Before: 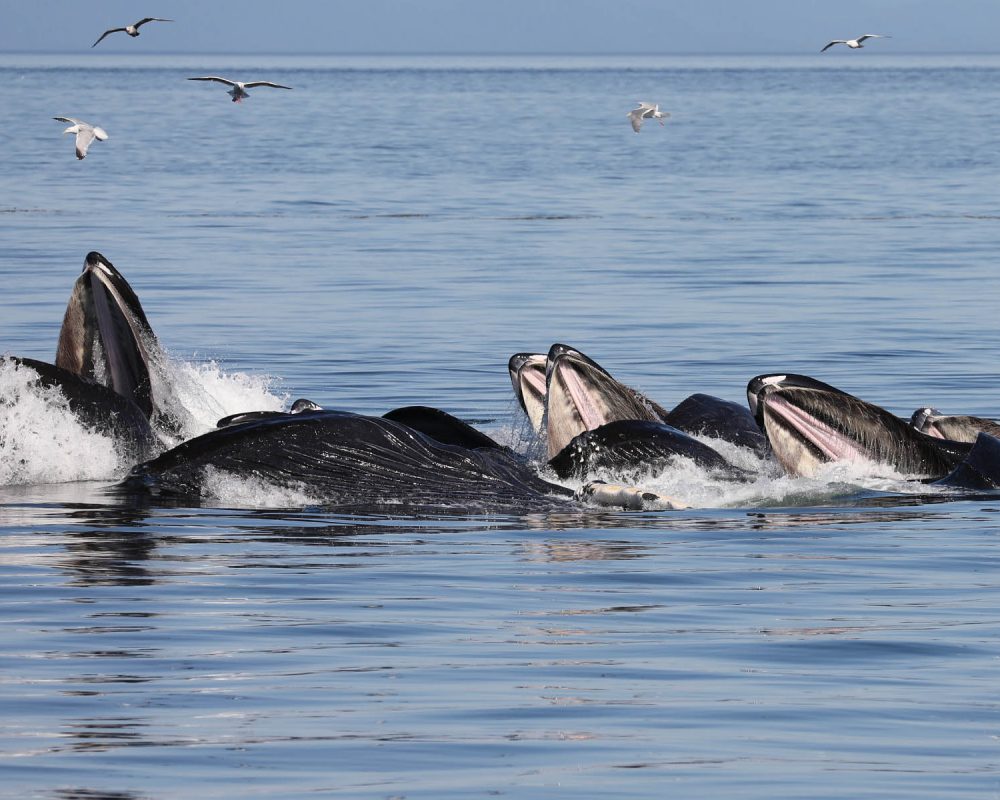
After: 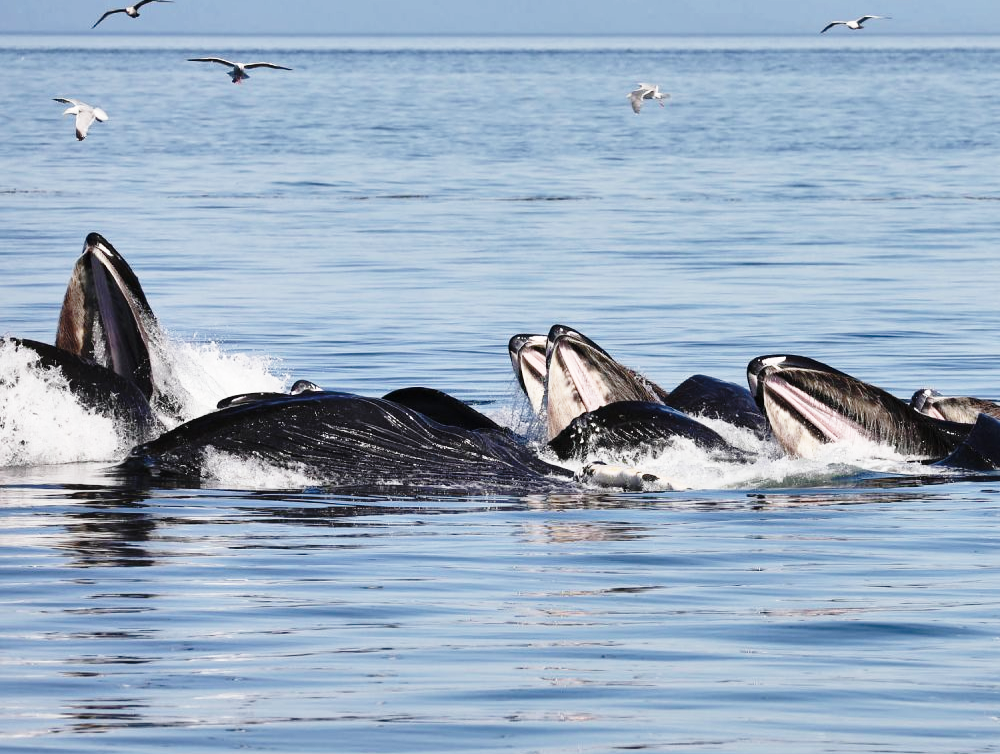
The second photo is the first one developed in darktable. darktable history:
base curve: curves: ch0 [(0, 0) (0.028, 0.03) (0.121, 0.232) (0.46, 0.748) (0.859, 0.968) (1, 1)], preserve colors none
crop and rotate: top 2.379%, bottom 3.291%
shadows and highlights: soften with gaussian
